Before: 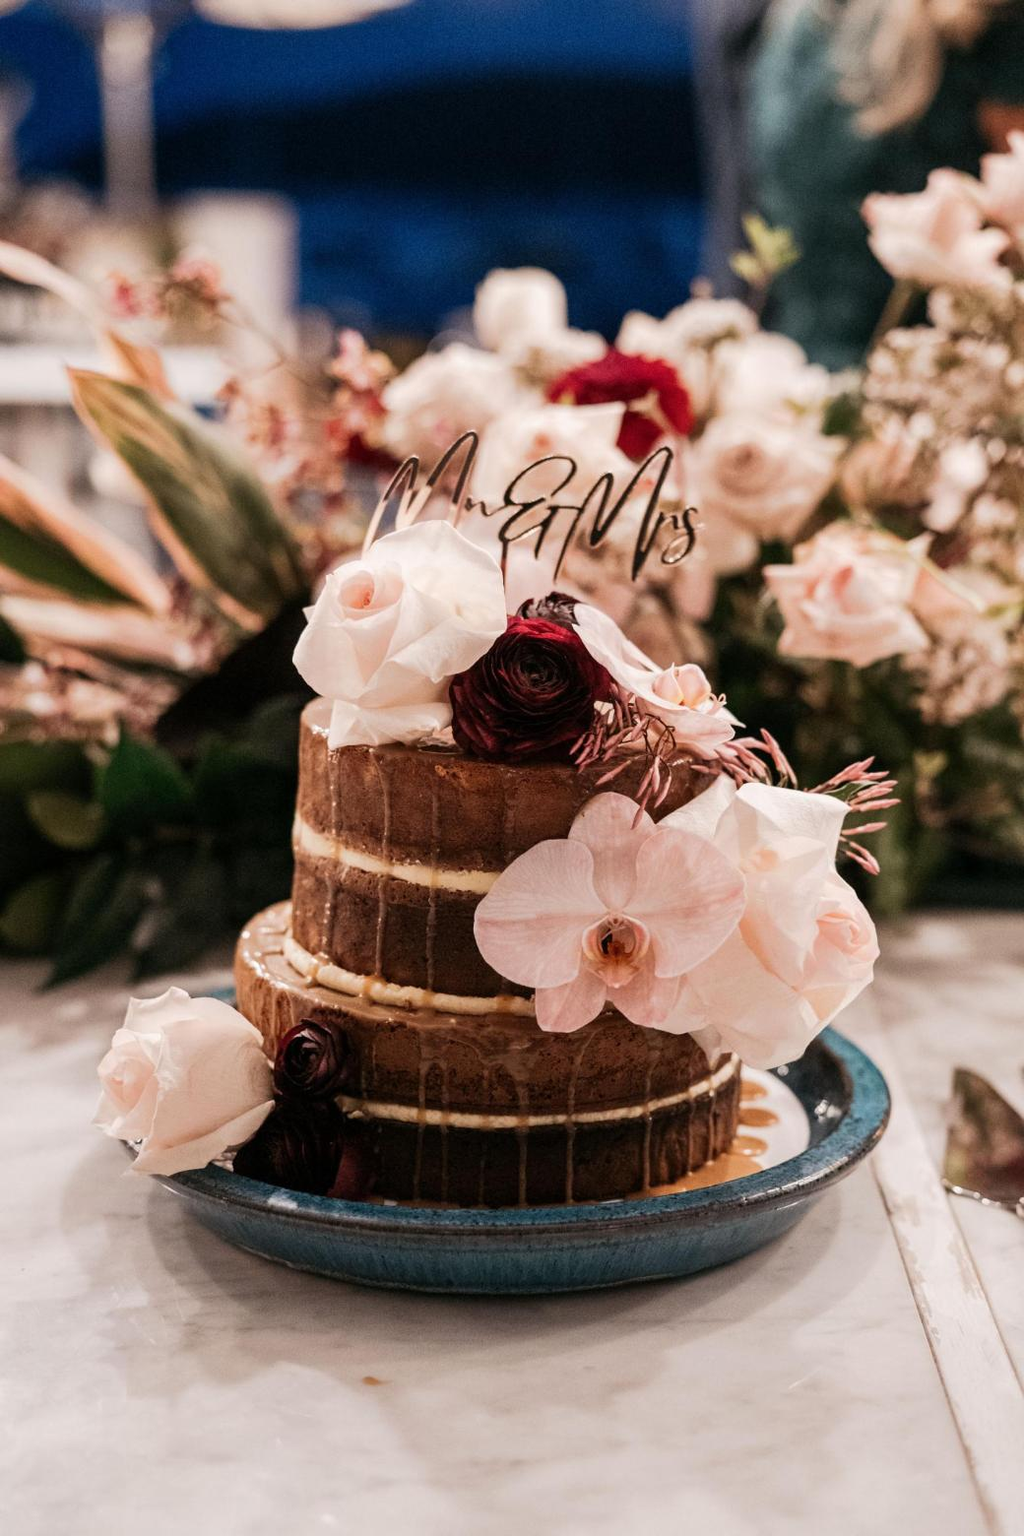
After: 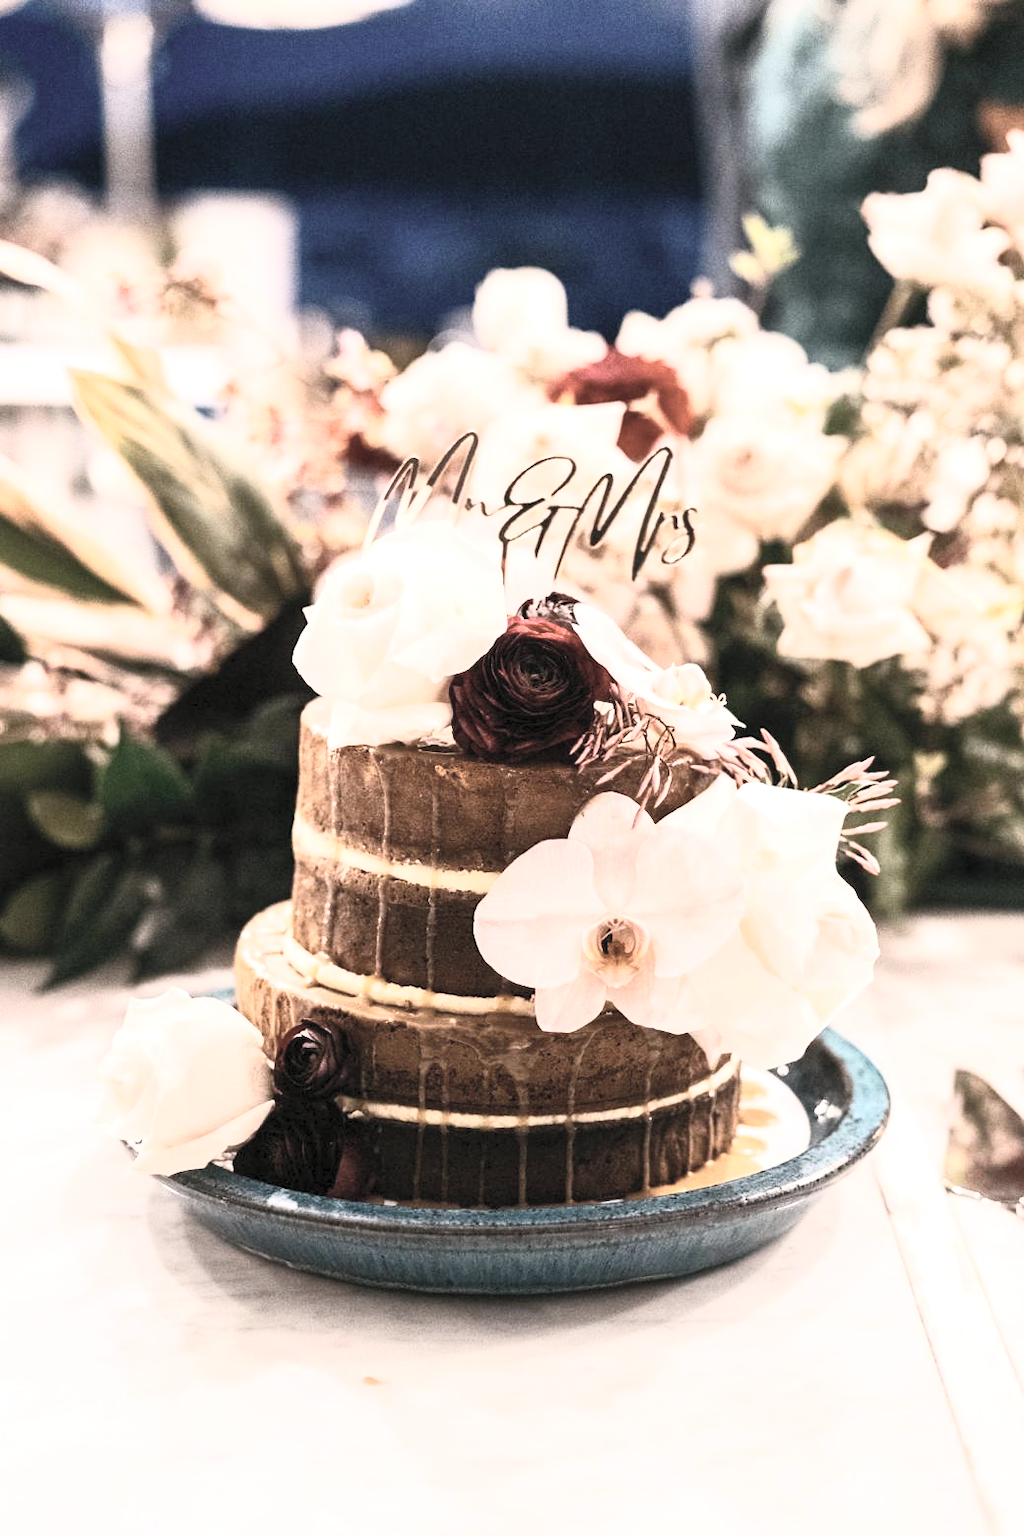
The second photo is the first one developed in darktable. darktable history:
exposure: exposure 0.641 EV, compensate highlight preservation false
color correction: highlights b* 0.037, saturation 0.572
color balance rgb: highlights gain › chroma 0.243%, highlights gain › hue 331.03°, linear chroma grading › global chroma 9.097%, perceptual saturation grading › global saturation 30.267%
contrast brightness saturation: contrast 0.428, brightness 0.553, saturation -0.185
